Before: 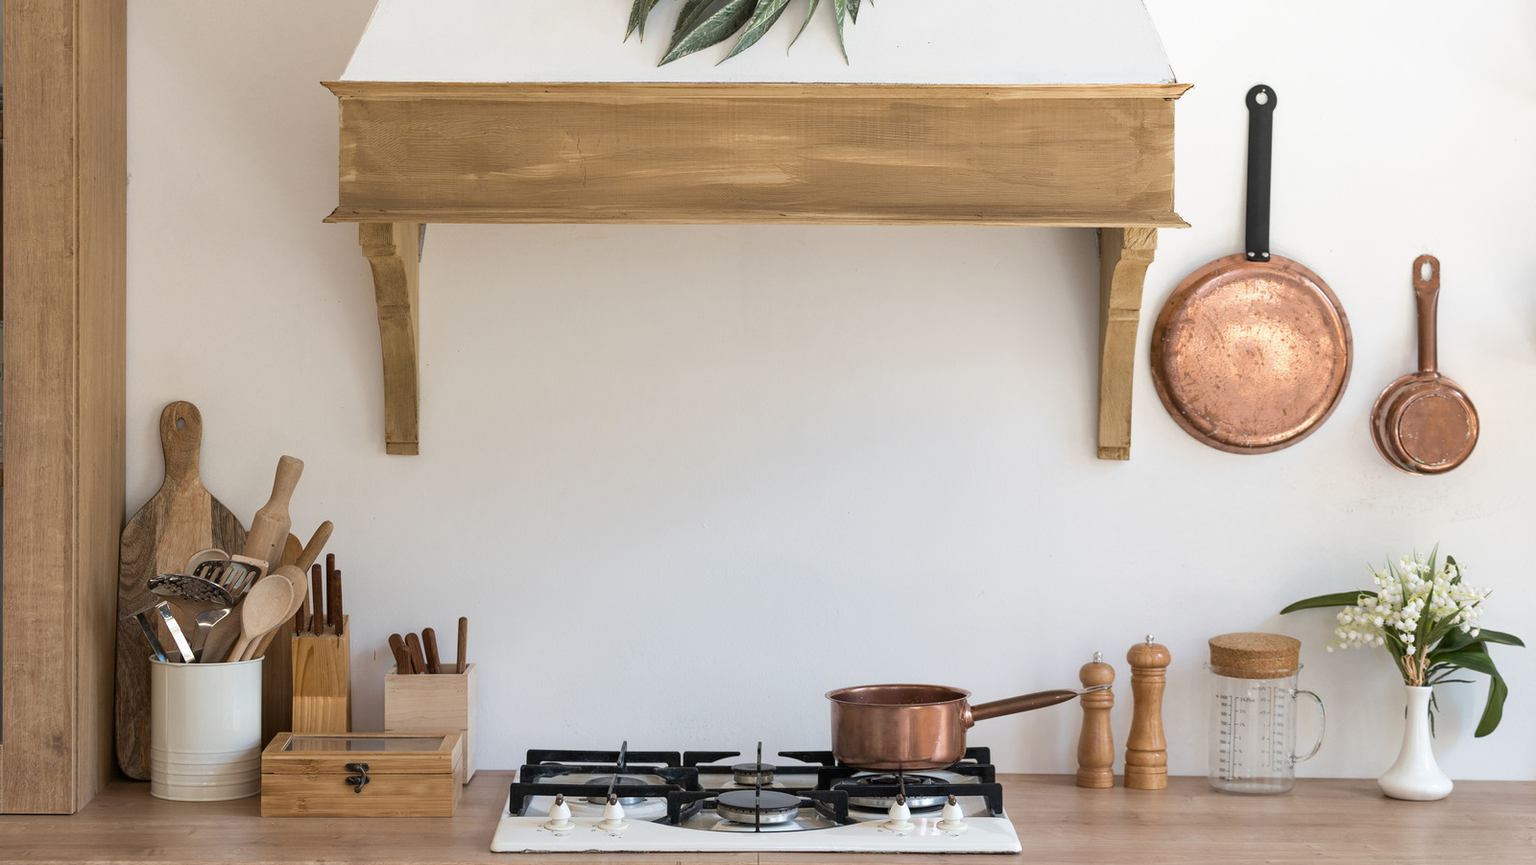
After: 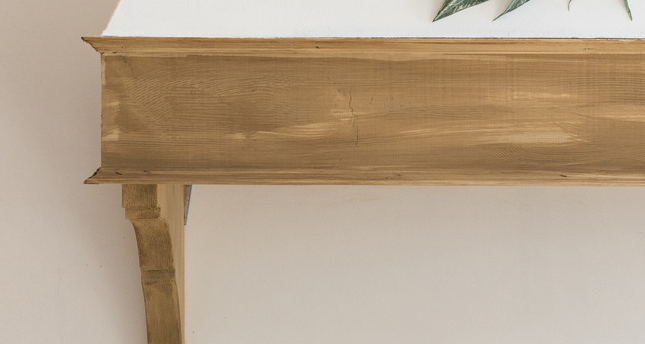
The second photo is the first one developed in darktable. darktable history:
crop: left 15.775%, top 5.43%, right 43.854%, bottom 56.383%
